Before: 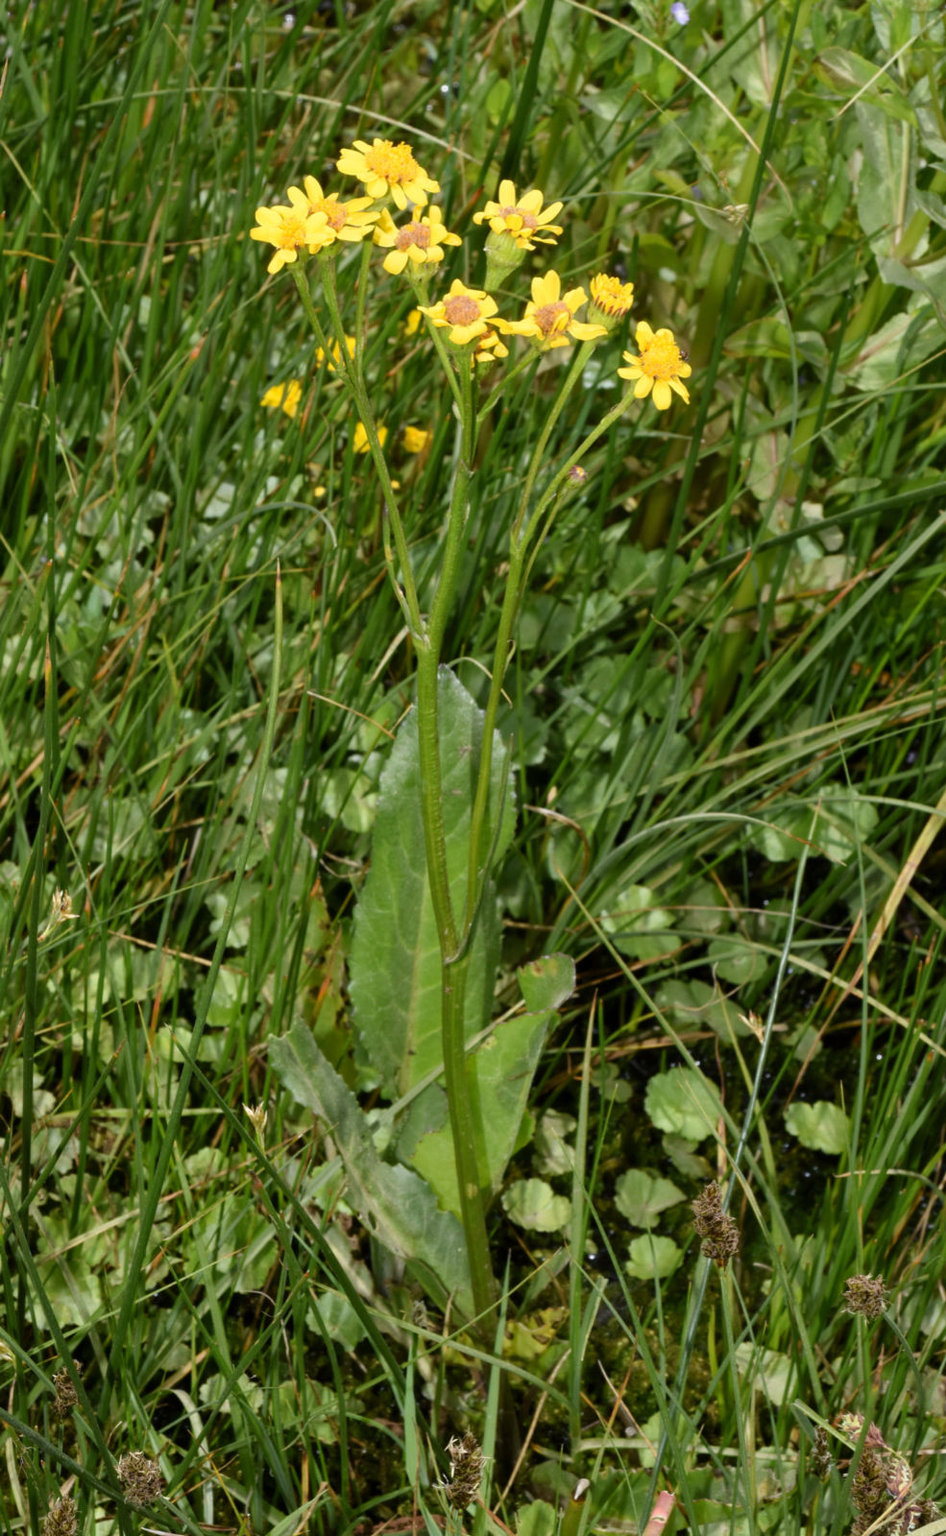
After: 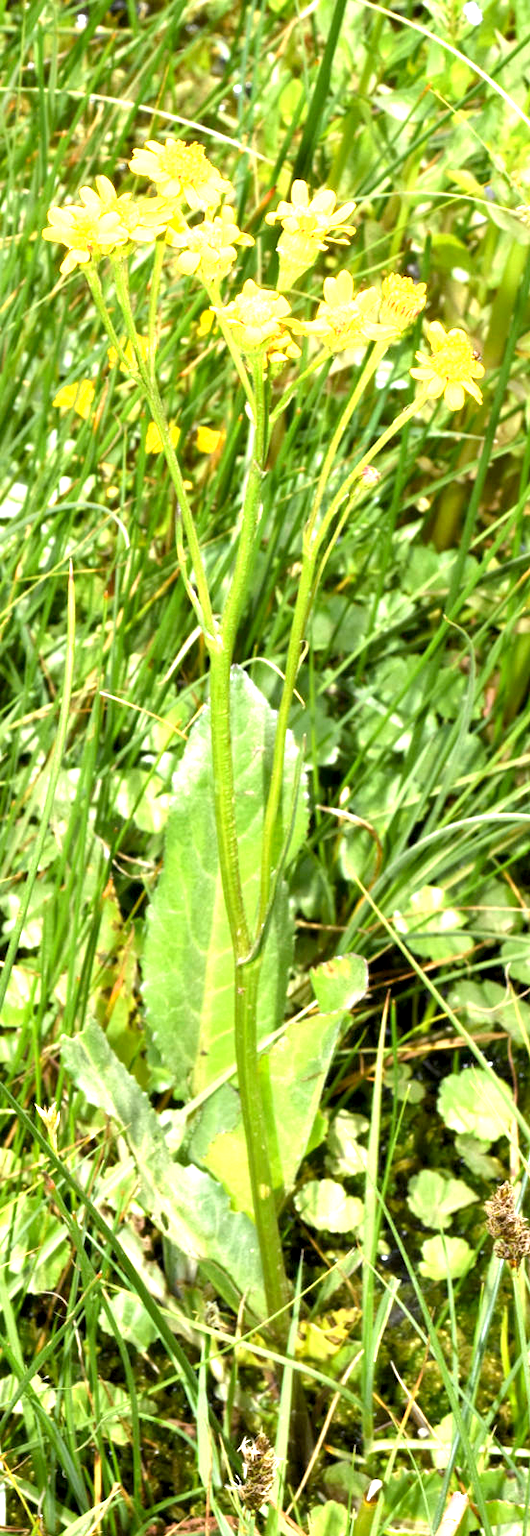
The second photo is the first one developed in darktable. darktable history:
crop: left 21.935%, right 21.993%, bottom 0.005%
exposure: black level correction 0.002, exposure 1.998 EV, compensate highlight preservation false
